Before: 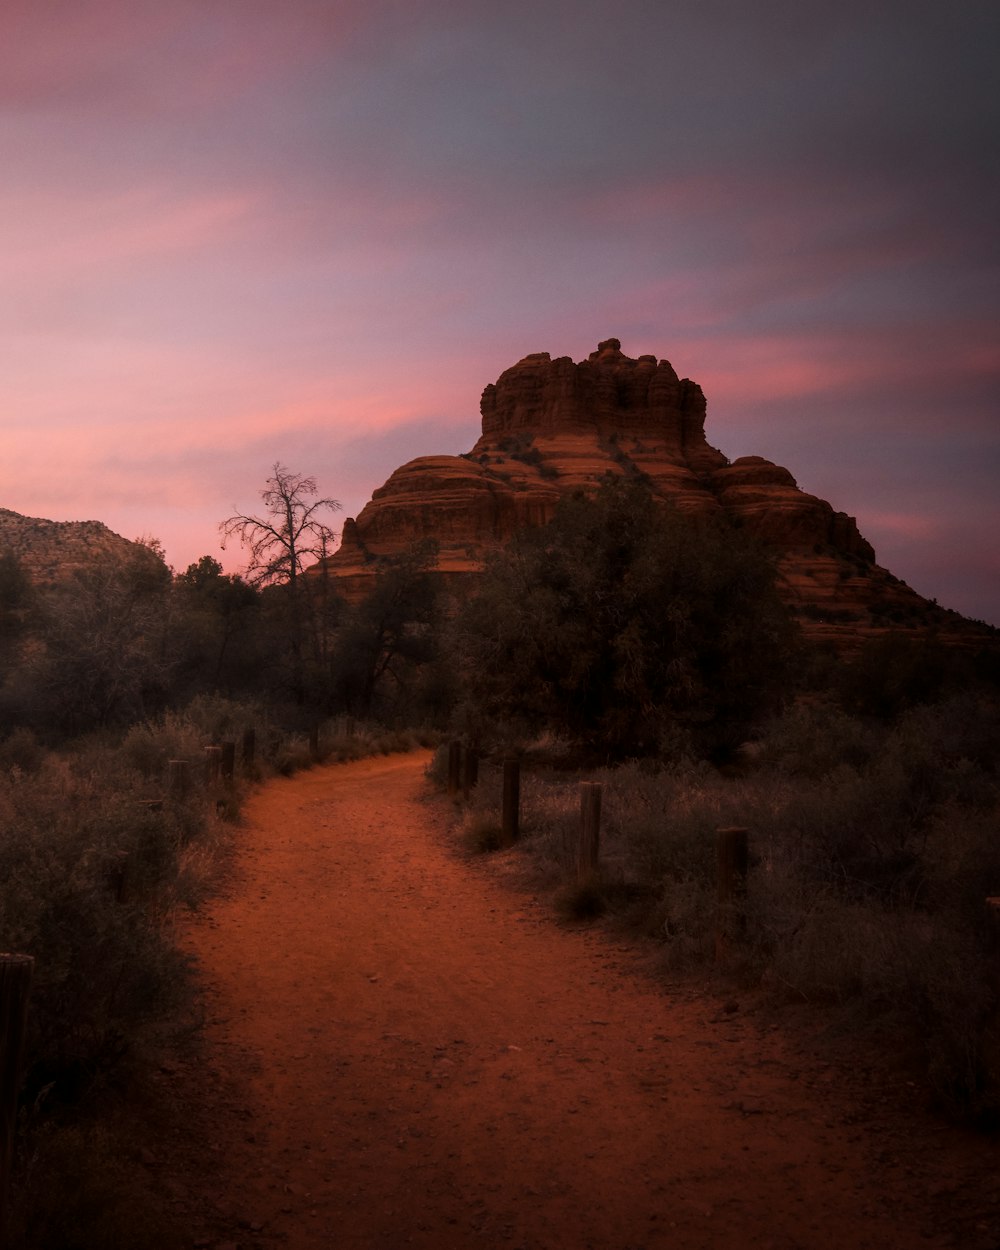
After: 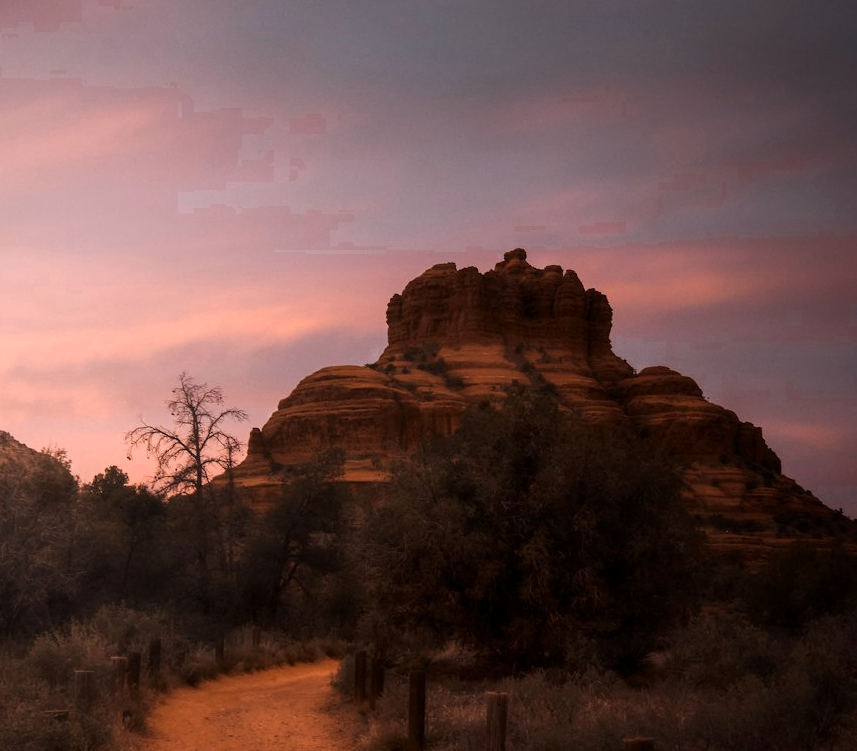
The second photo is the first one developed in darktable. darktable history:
color zones: curves: ch0 [(0.018, 0.548) (0.197, 0.654) (0.425, 0.447) (0.605, 0.658) (0.732, 0.579)]; ch1 [(0.105, 0.531) (0.224, 0.531) (0.386, 0.39) (0.618, 0.456) (0.732, 0.456) (0.956, 0.421)]; ch2 [(0.039, 0.583) (0.215, 0.465) (0.399, 0.544) (0.465, 0.548) (0.614, 0.447) (0.724, 0.43) (0.882, 0.623) (0.956, 0.632)]
crop and rotate: left 9.444%, top 7.345%, right 4.813%, bottom 32.508%
